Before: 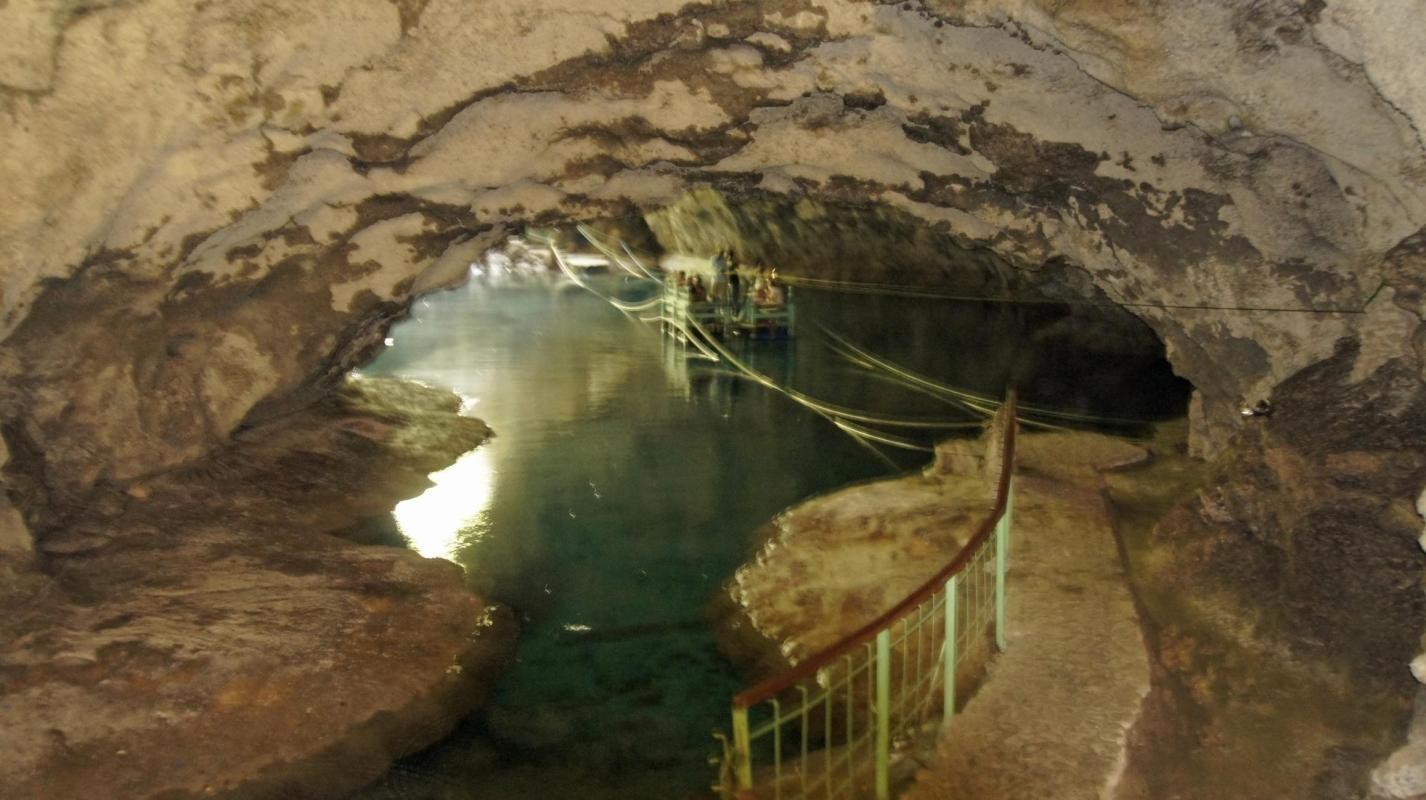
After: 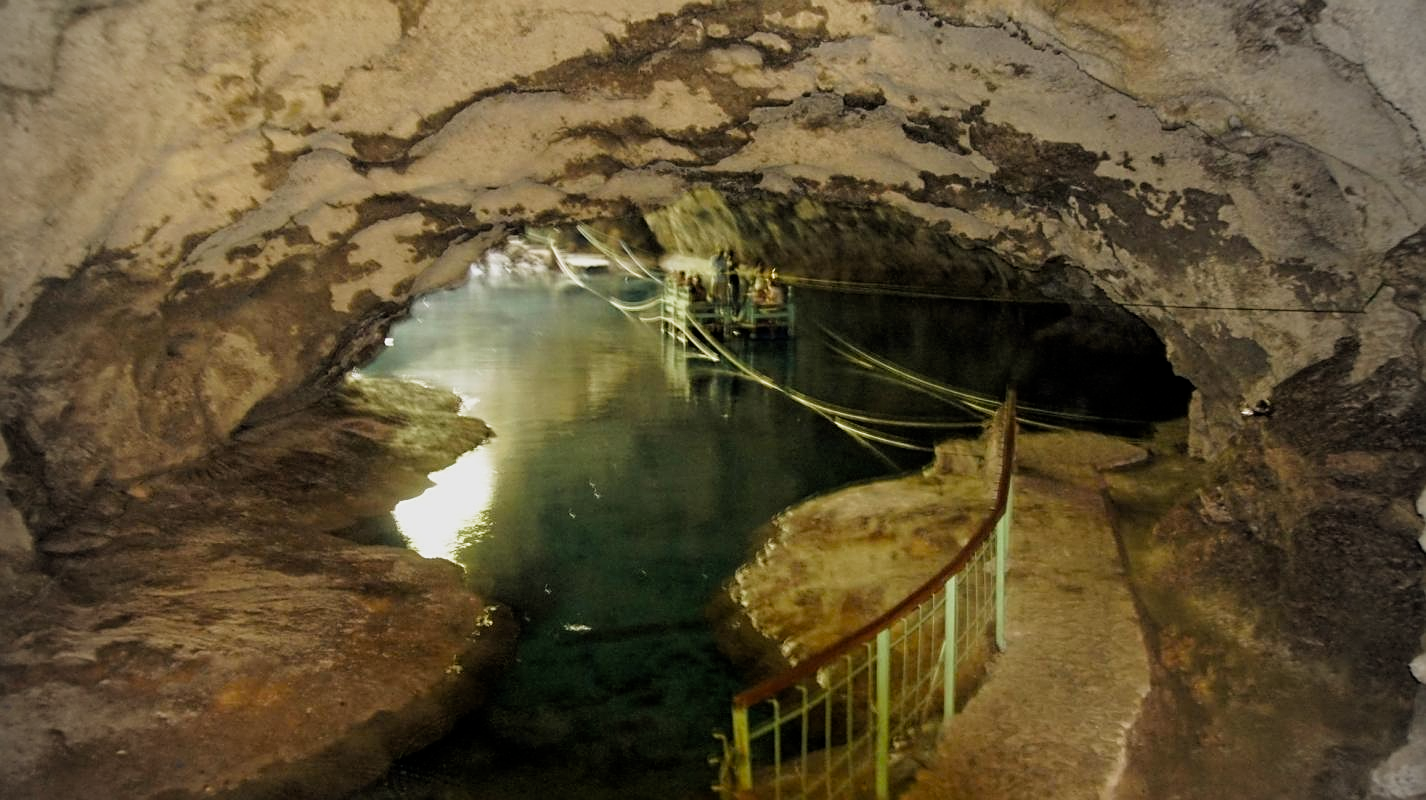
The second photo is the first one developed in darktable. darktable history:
filmic rgb: middle gray luminance 9.45%, black relative exposure -10.53 EV, white relative exposure 3.43 EV, target black luminance 0%, hardness 5.96, latitude 59.48%, contrast 1.087, highlights saturation mix 4.96%, shadows ↔ highlights balance 28.86%, color science v4 (2020)
vignetting: brightness -0.612, saturation -0.677
sharpen: radius 1.971
